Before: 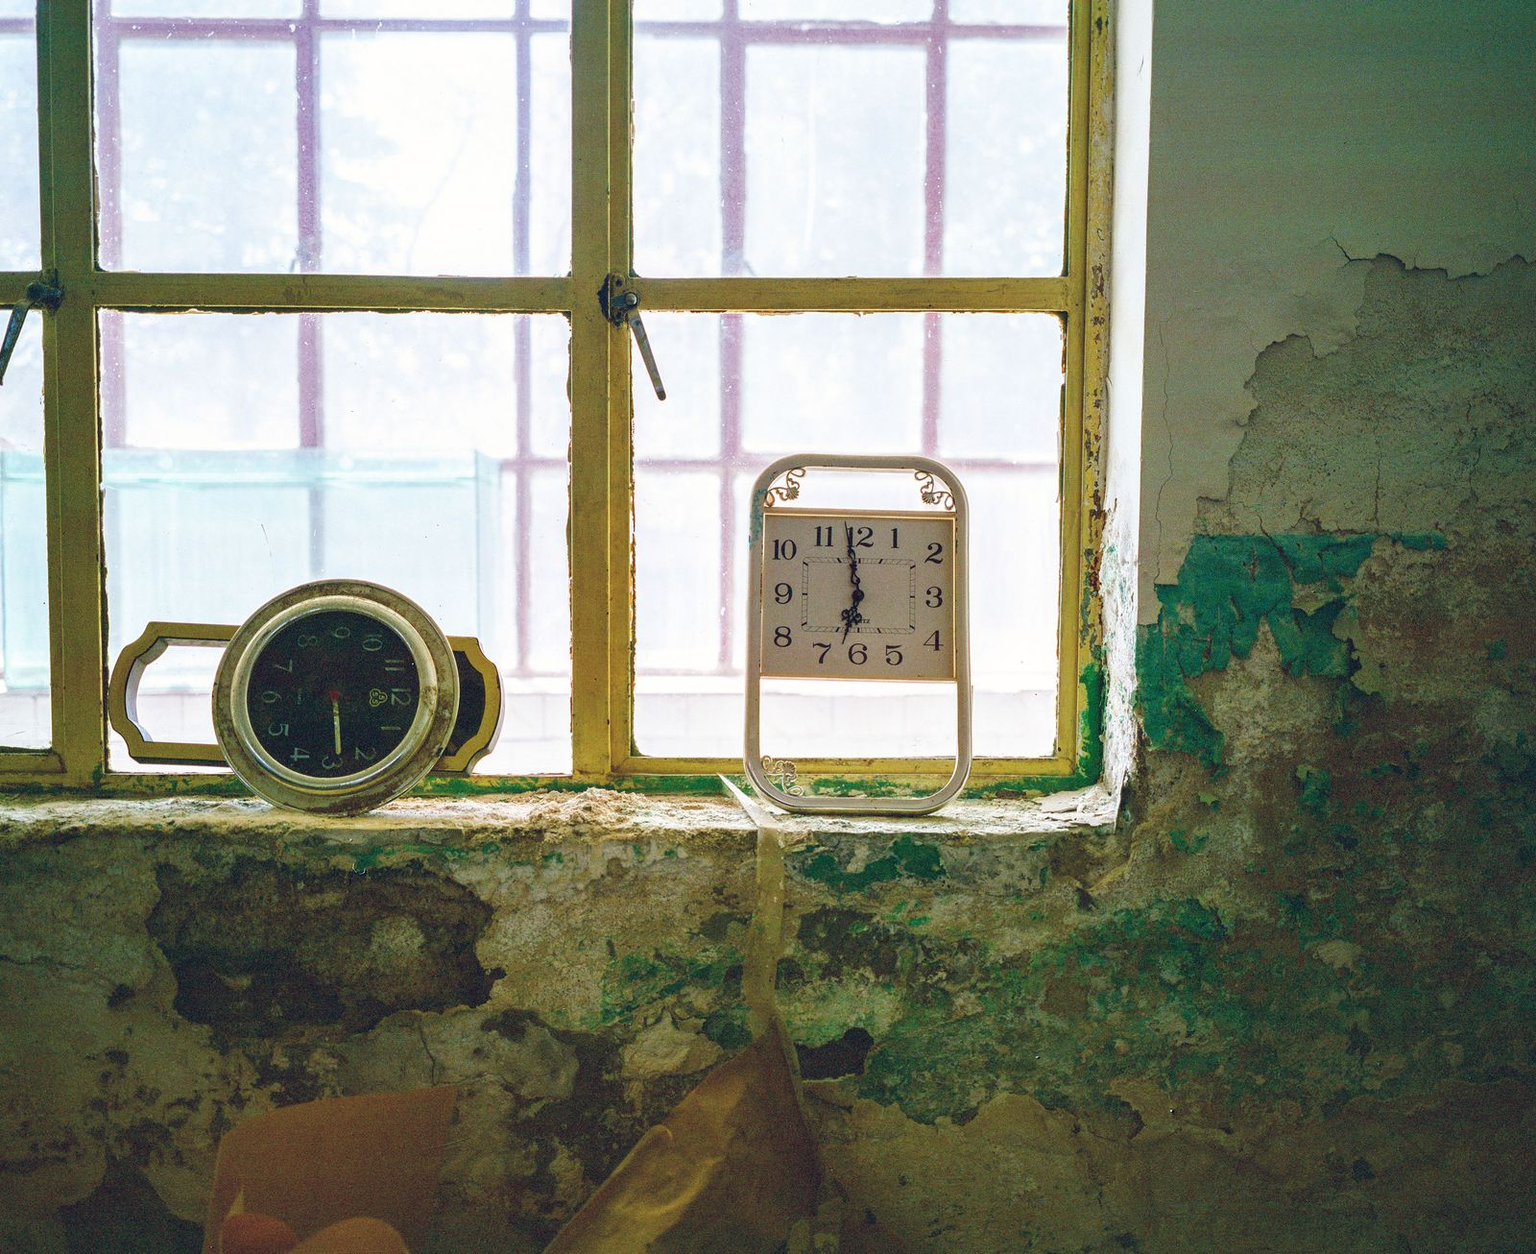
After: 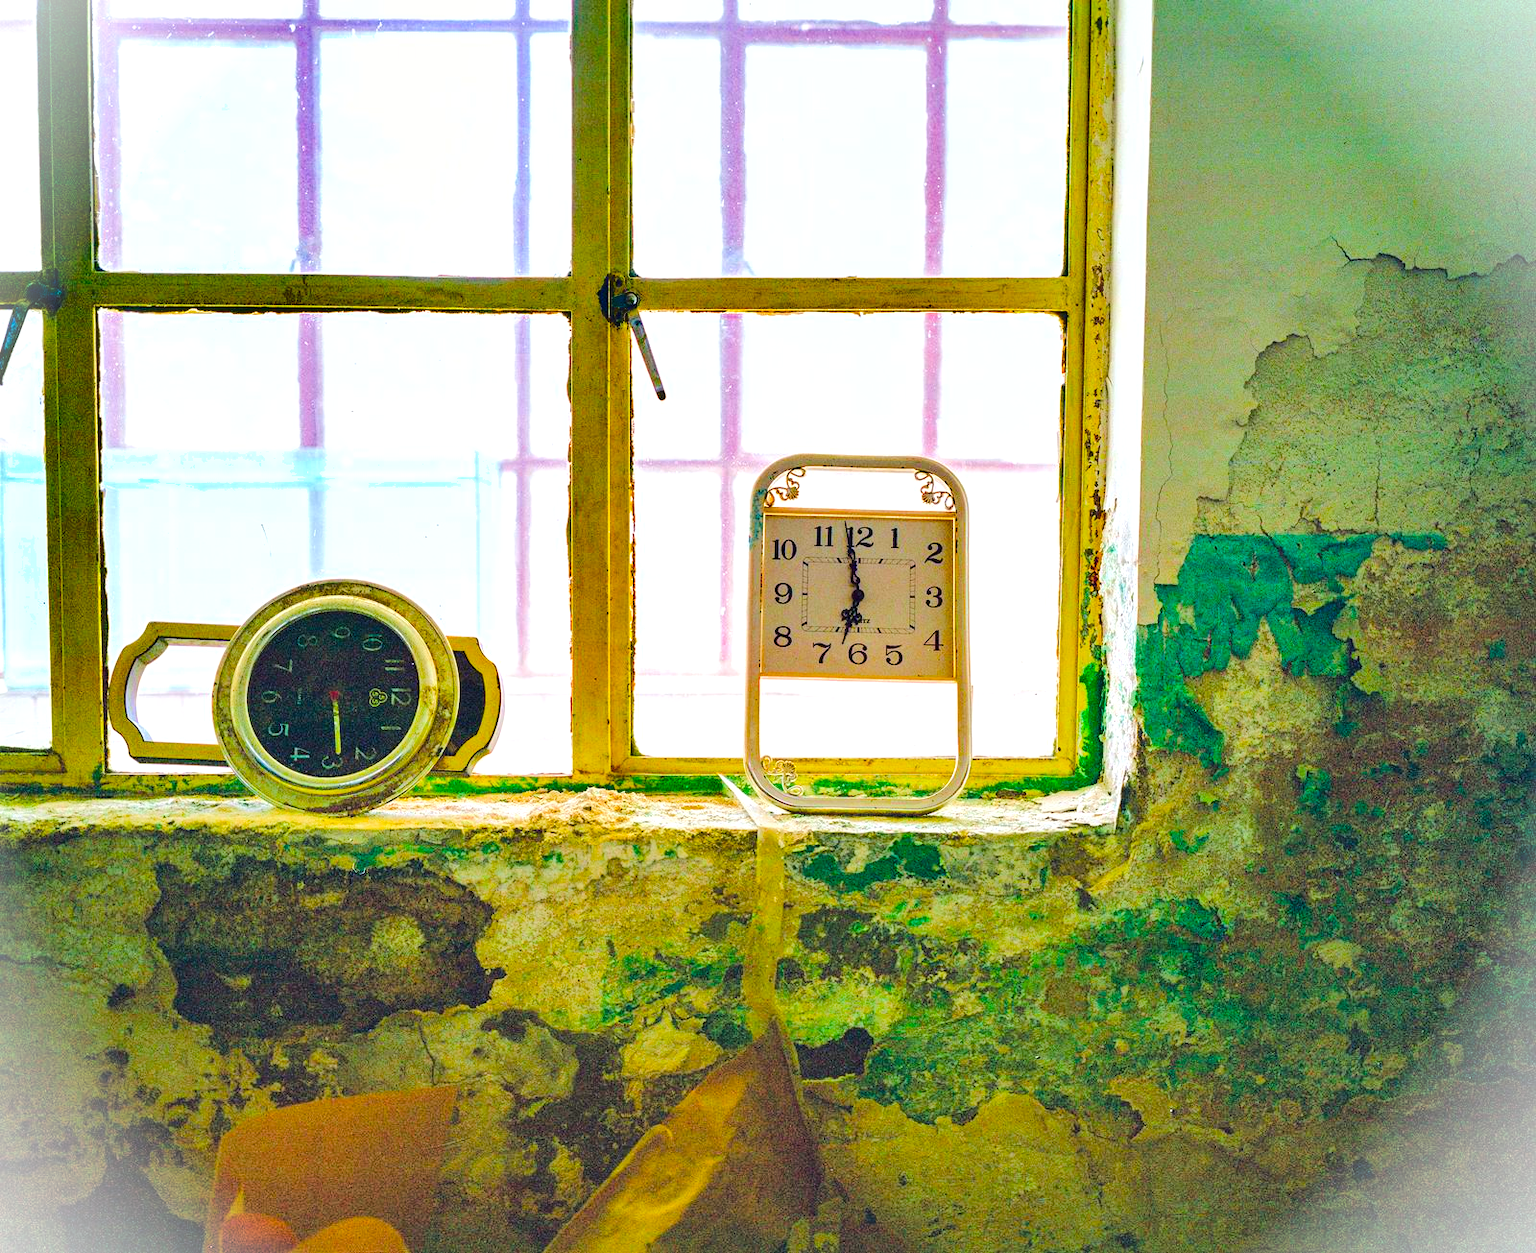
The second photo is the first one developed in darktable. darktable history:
exposure: black level correction 0.001, exposure 0.193 EV, compensate highlight preservation false
vignetting: fall-off start 100.72%, brightness 0.99, saturation -0.495, unbound false
color balance rgb: linear chroma grading › shadows 9.963%, linear chroma grading › highlights 10.261%, linear chroma grading › global chroma 14.401%, linear chroma grading › mid-tones 14.577%, perceptual saturation grading › global saturation 19.987%, global vibrance 20%
shadows and highlights: shadows 59.08, soften with gaussian
tone equalizer: -7 EV 0.161 EV, -6 EV 0.598 EV, -5 EV 1.16 EV, -4 EV 1.36 EV, -3 EV 1.12 EV, -2 EV 0.6 EV, -1 EV 0.152 EV, edges refinement/feathering 500, mask exposure compensation -1.57 EV, preserve details no
